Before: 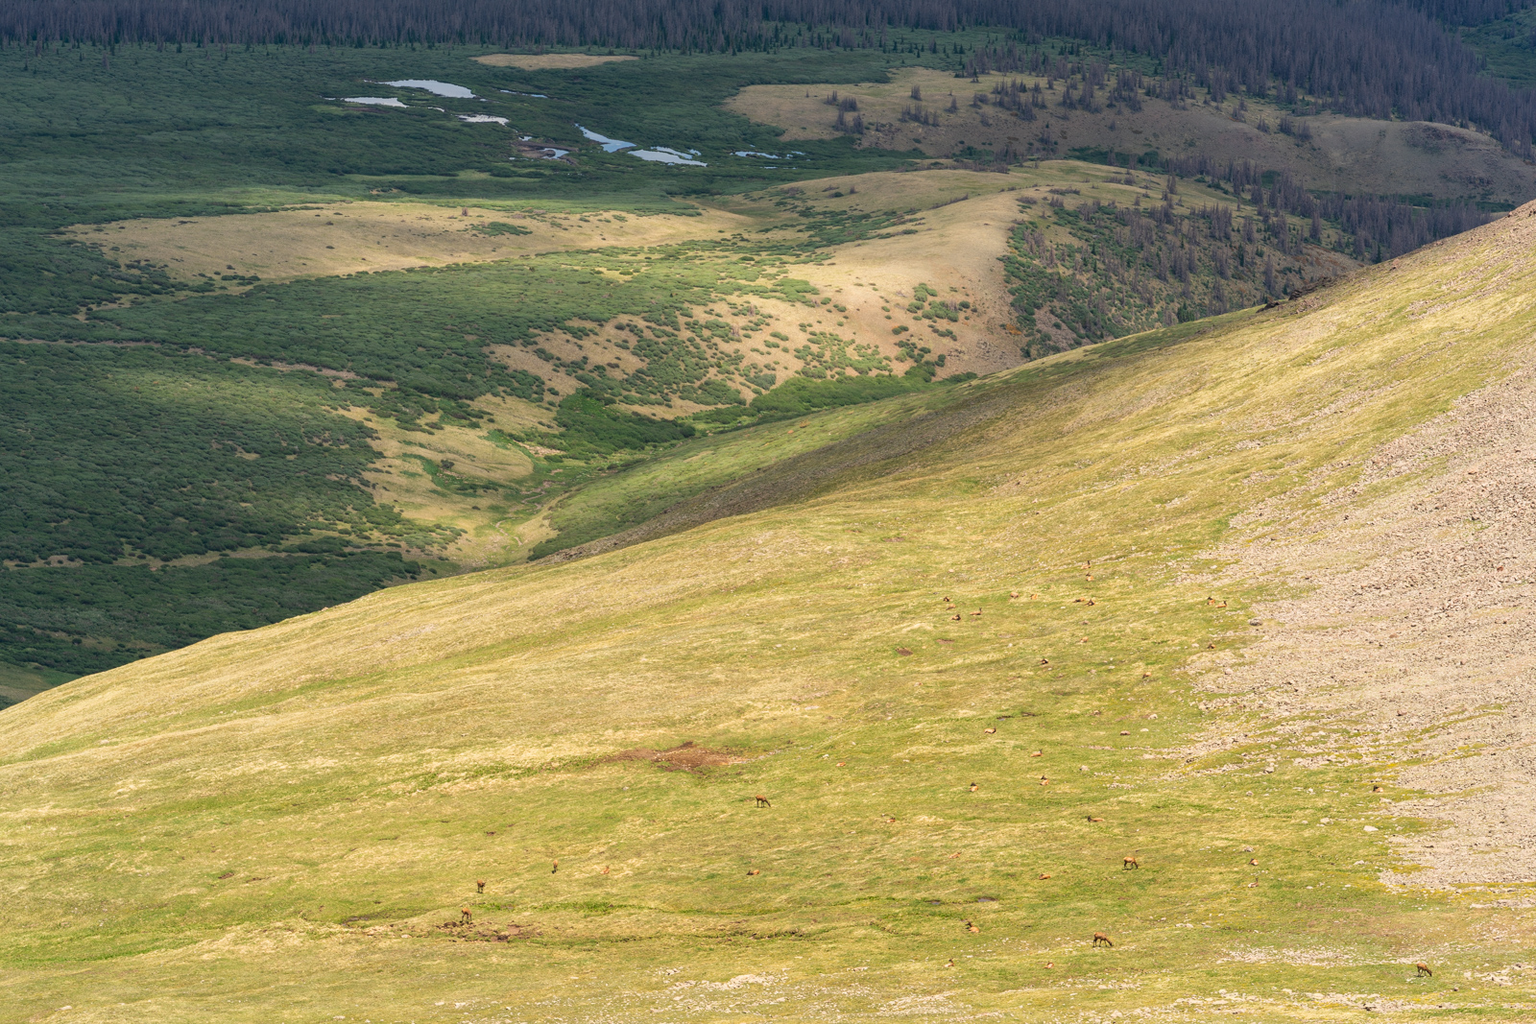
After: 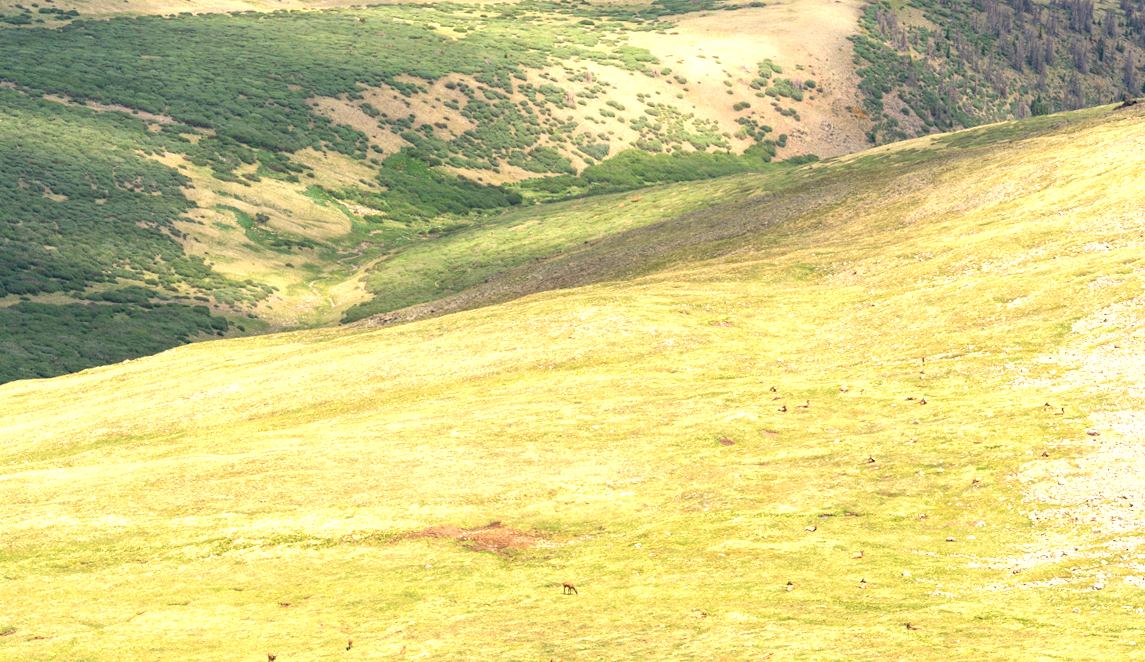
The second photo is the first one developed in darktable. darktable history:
crop and rotate: angle -3.37°, left 9.79%, top 20.73%, right 12.42%, bottom 11.82%
exposure: black level correction 0, exposure 0.95 EV, compensate exposure bias true, compensate highlight preservation false
